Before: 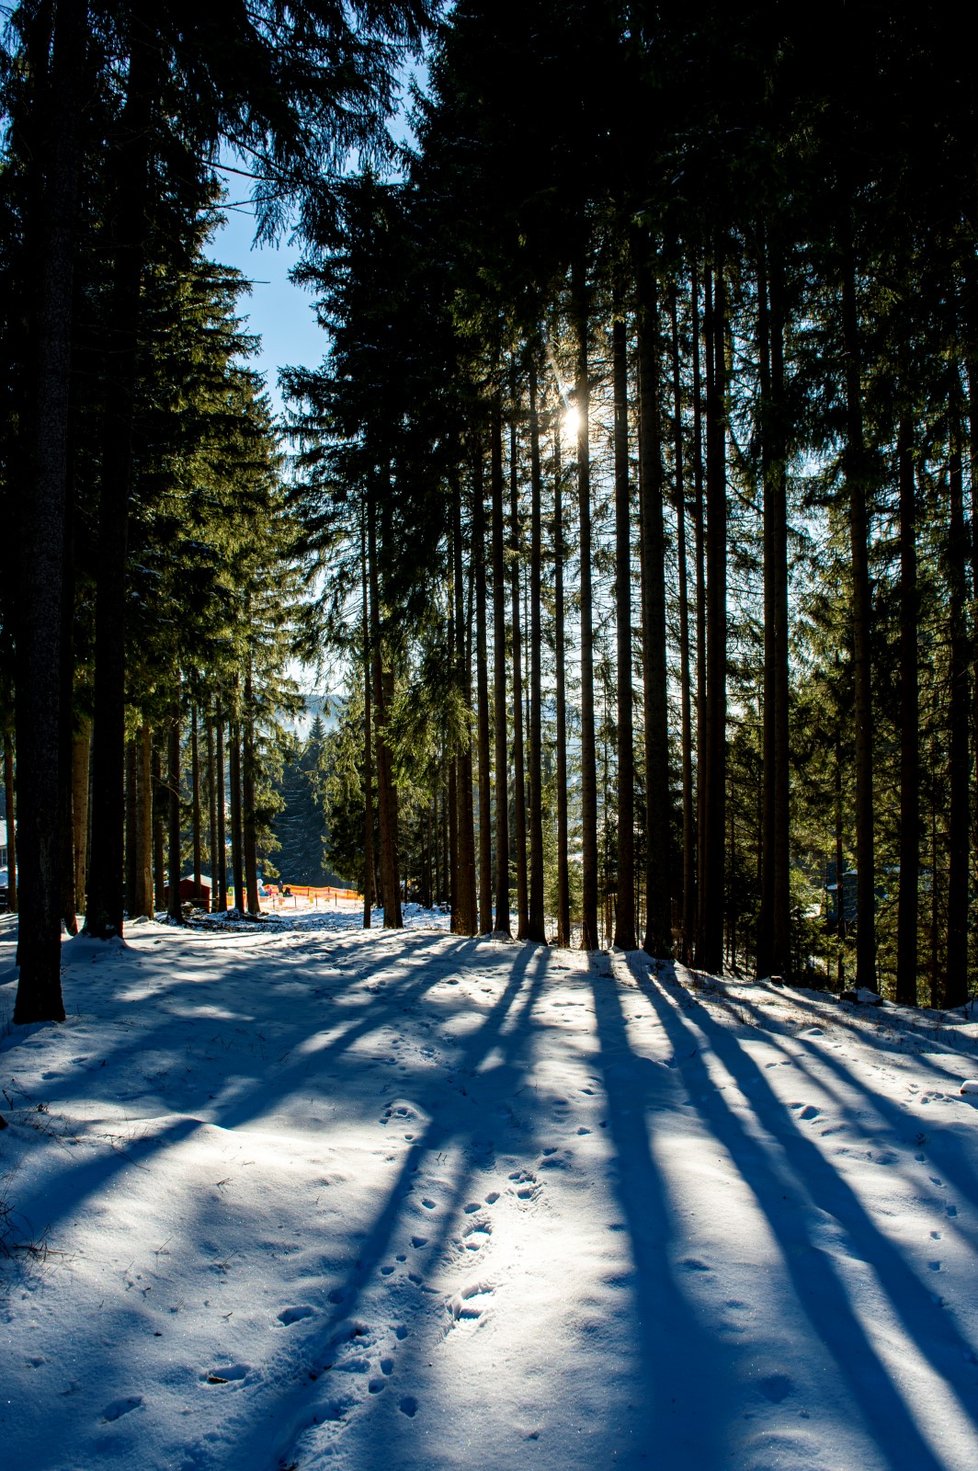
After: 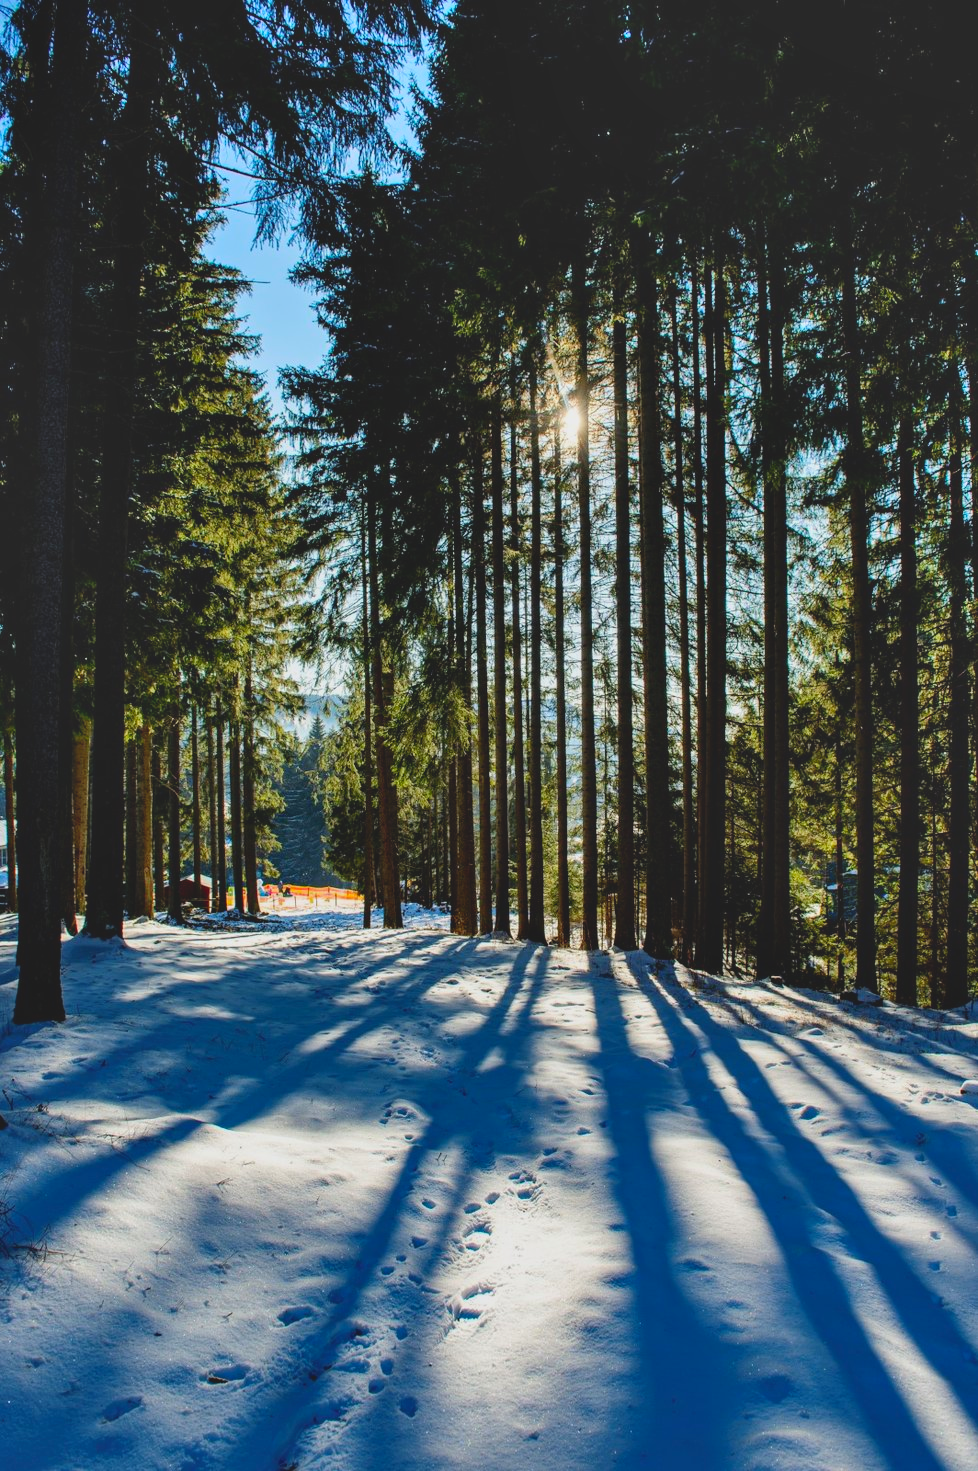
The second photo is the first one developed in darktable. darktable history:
tone equalizer: edges refinement/feathering 500, mask exposure compensation -1.57 EV, preserve details no
base curve: preserve colors none
contrast brightness saturation: contrast -0.189, saturation 0.19
shadows and highlights: white point adjustment 1.08, soften with gaussian
